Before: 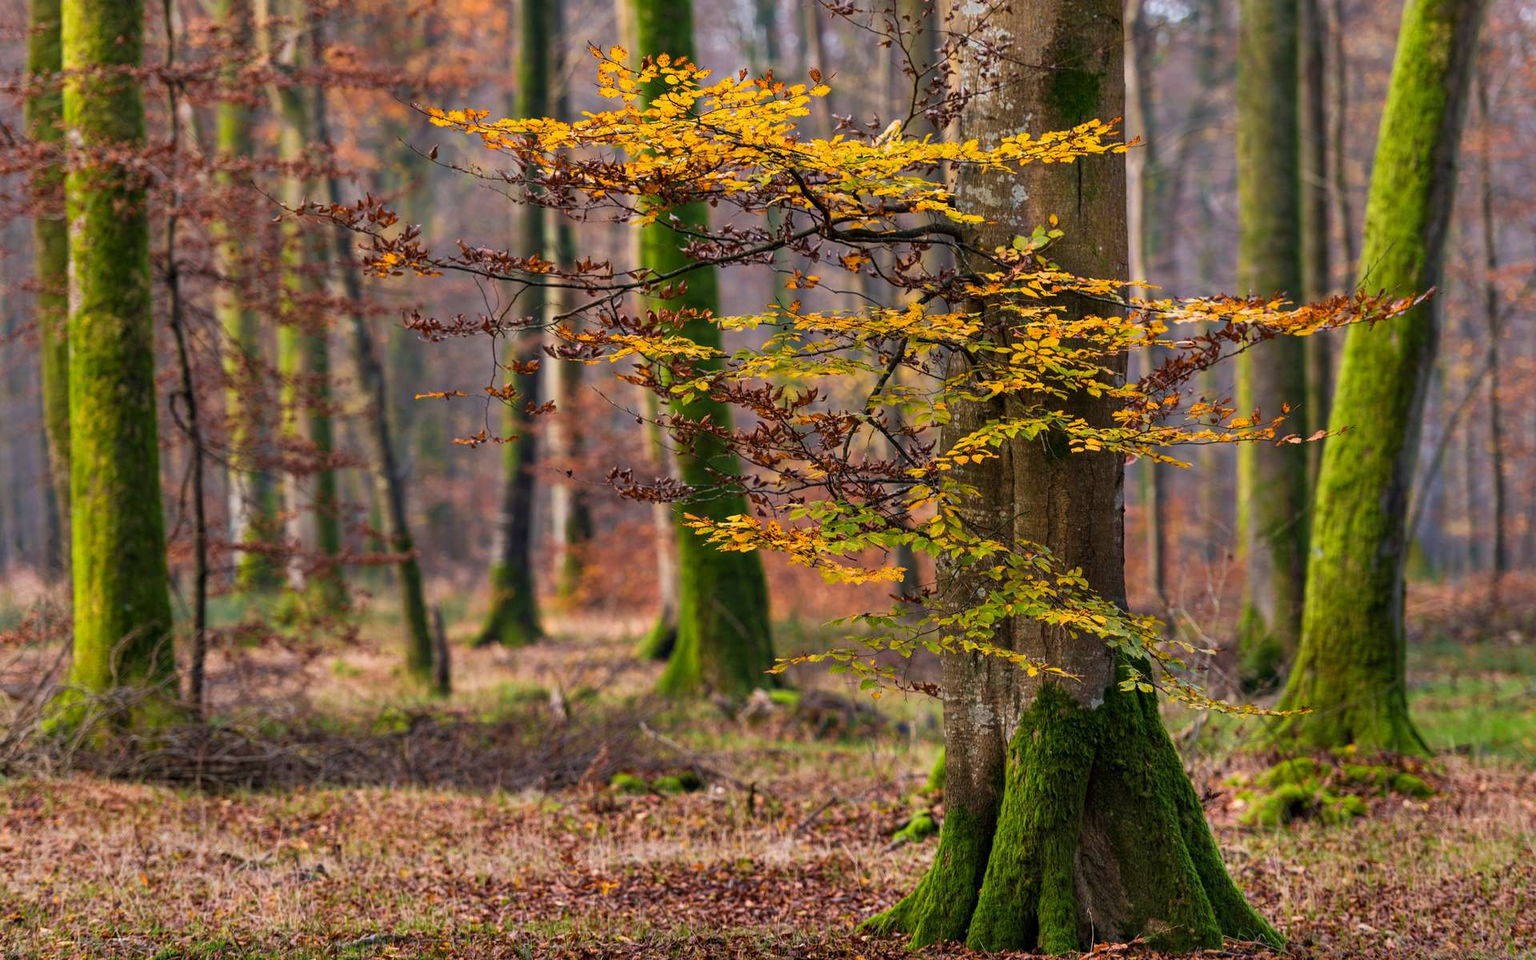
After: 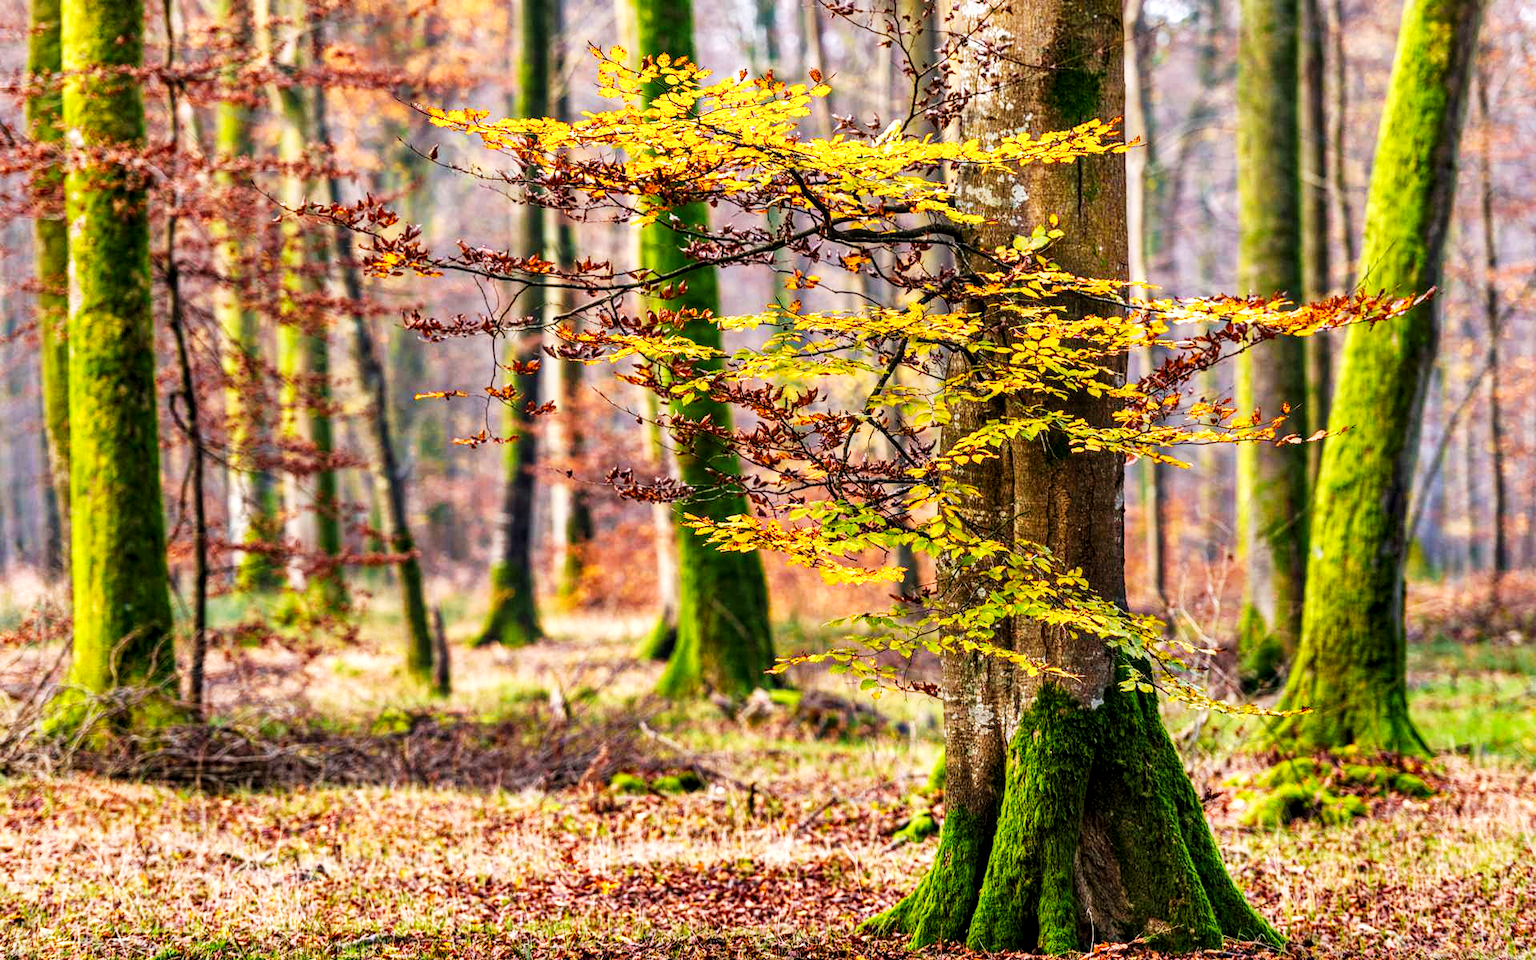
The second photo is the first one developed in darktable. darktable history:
local contrast: detail 130%
base curve: curves: ch0 [(0, 0) (0.007, 0.004) (0.027, 0.03) (0.046, 0.07) (0.207, 0.54) (0.442, 0.872) (0.673, 0.972) (1, 1)], preserve colors none
